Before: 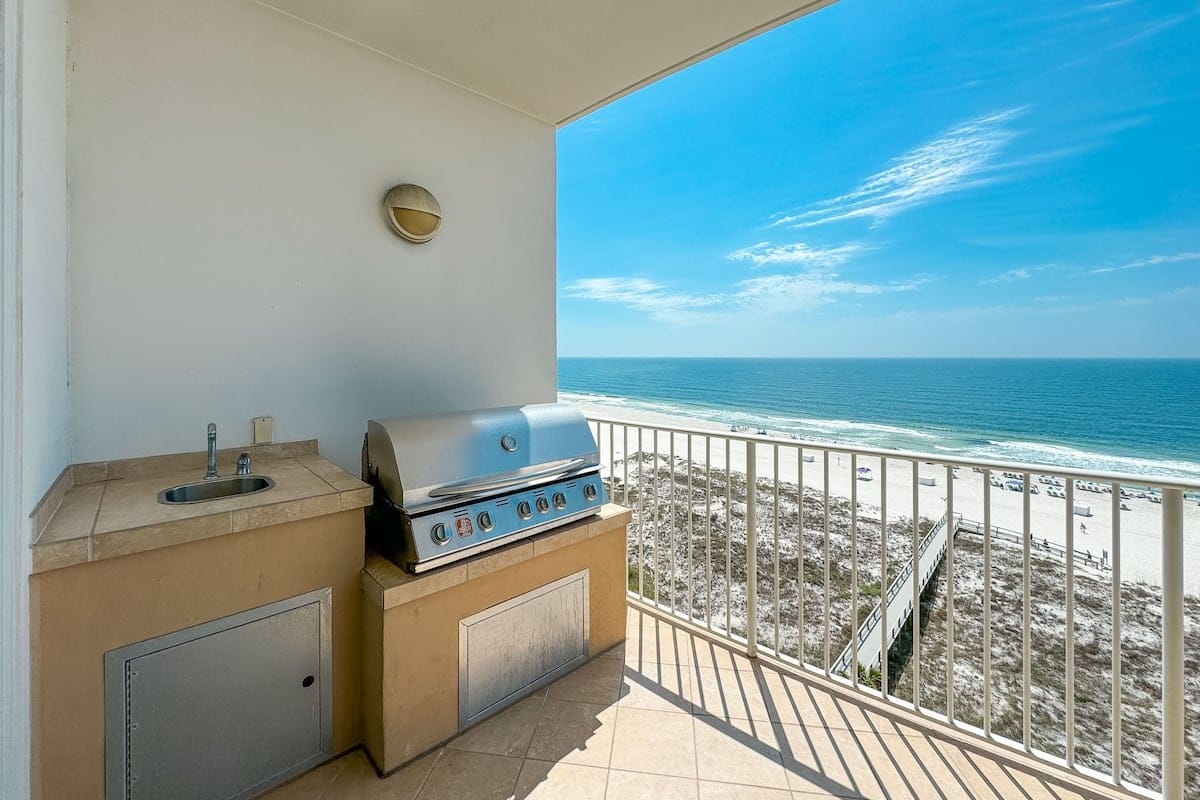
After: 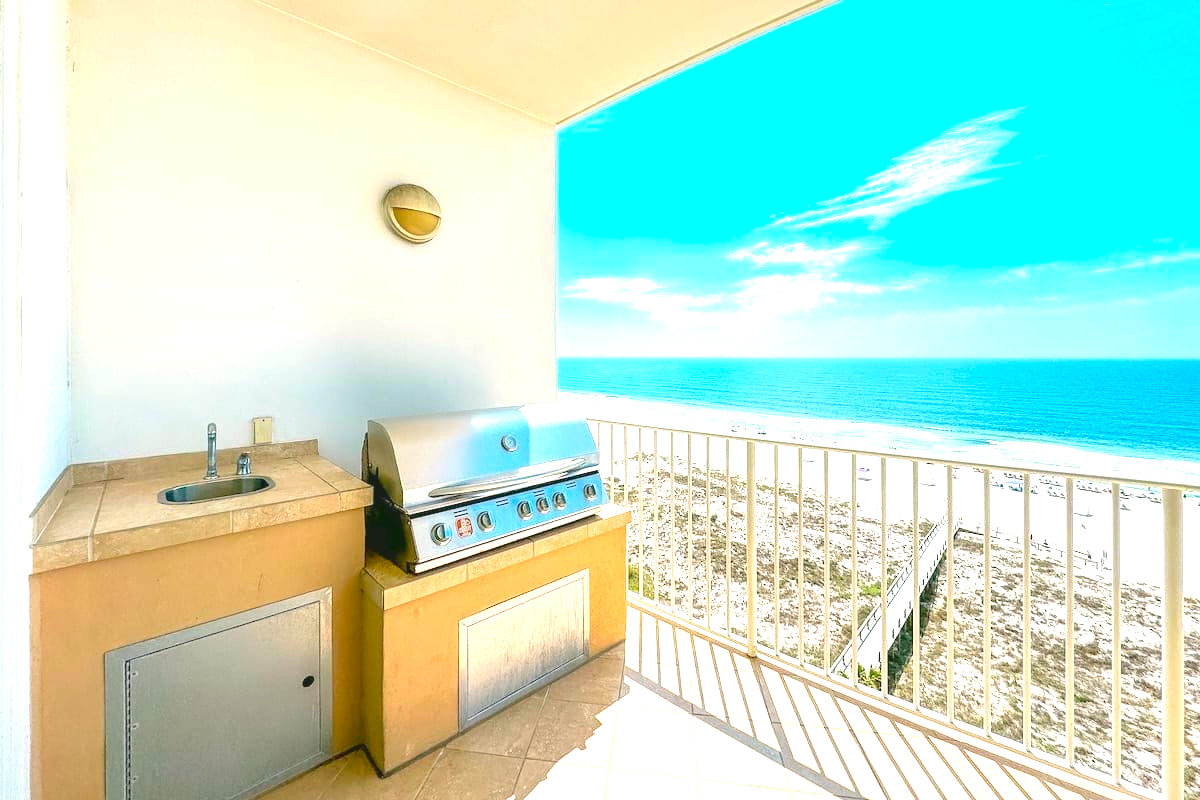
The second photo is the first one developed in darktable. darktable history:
color correction: highlights a* 4.18, highlights b* 4.92, shadows a* -6.92, shadows b* 4.98
contrast brightness saturation: contrast -0.204, saturation 0.189
exposure: black level correction 0.001, exposure 1.858 EV, compensate exposure bias true, compensate highlight preservation false
